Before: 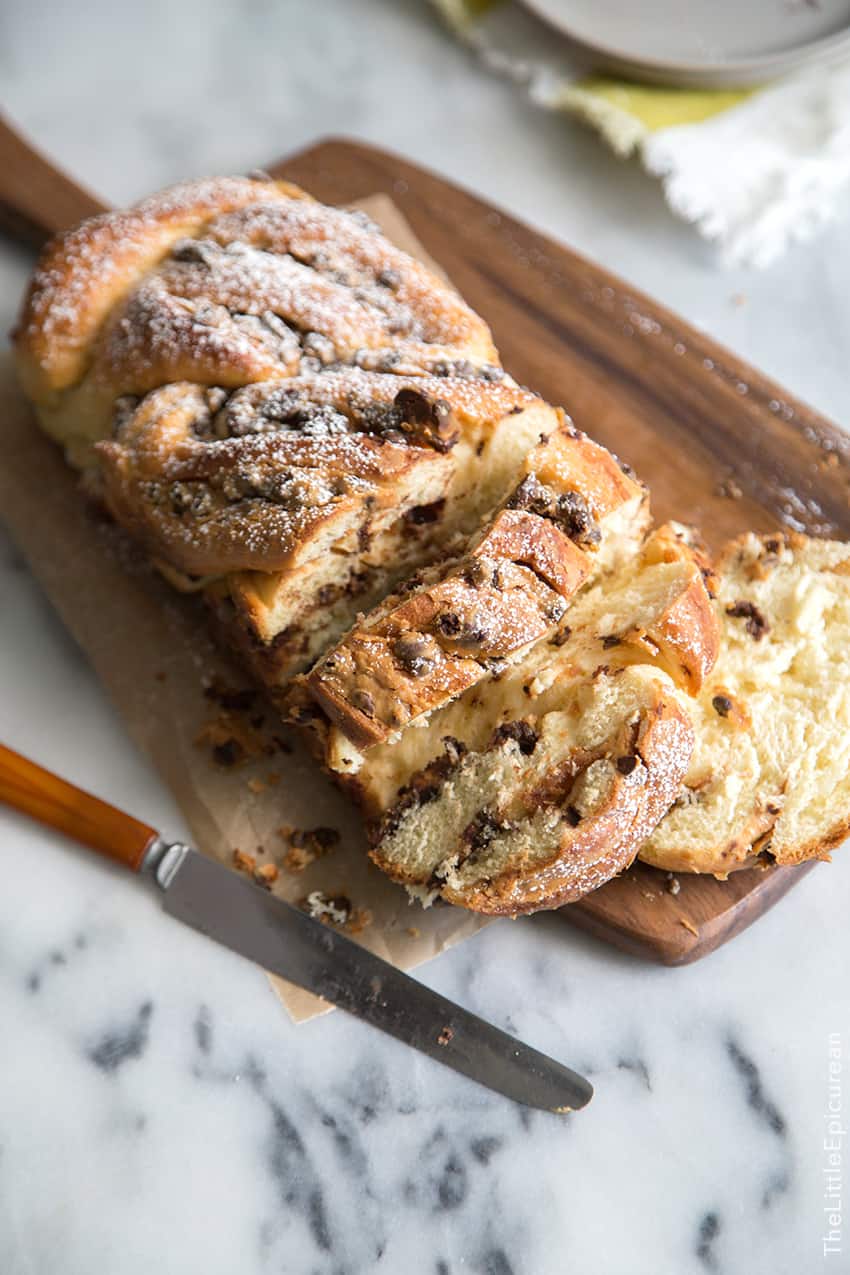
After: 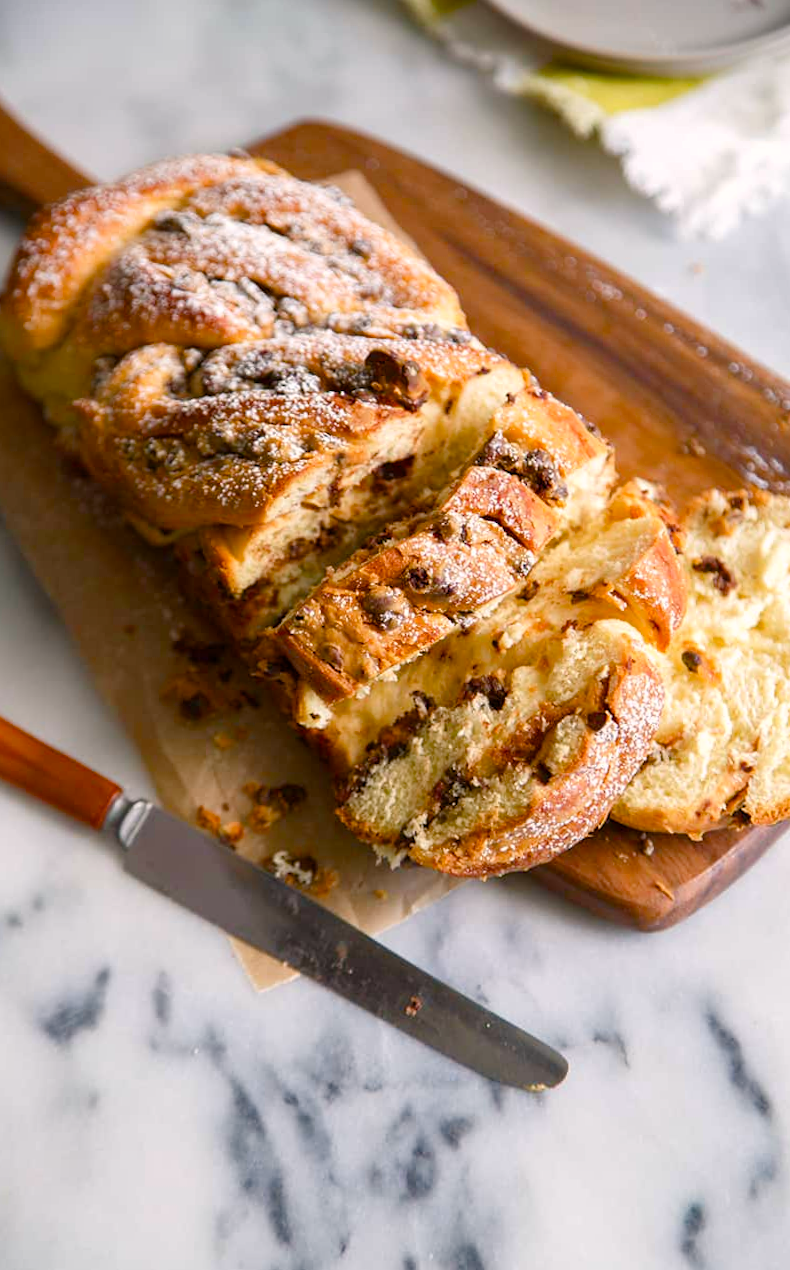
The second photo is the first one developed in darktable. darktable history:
rotate and perspective: rotation 0.215°, lens shift (vertical) -0.139, crop left 0.069, crop right 0.939, crop top 0.002, crop bottom 0.996
exposure: compensate highlight preservation false
color correction: highlights a* 3.22, highlights b* 1.93, saturation 1.19
color balance rgb: perceptual saturation grading › global saturation 20%, perceptual saturation grading › highlights -25%, perceptual saturation grading › shadows 50%
